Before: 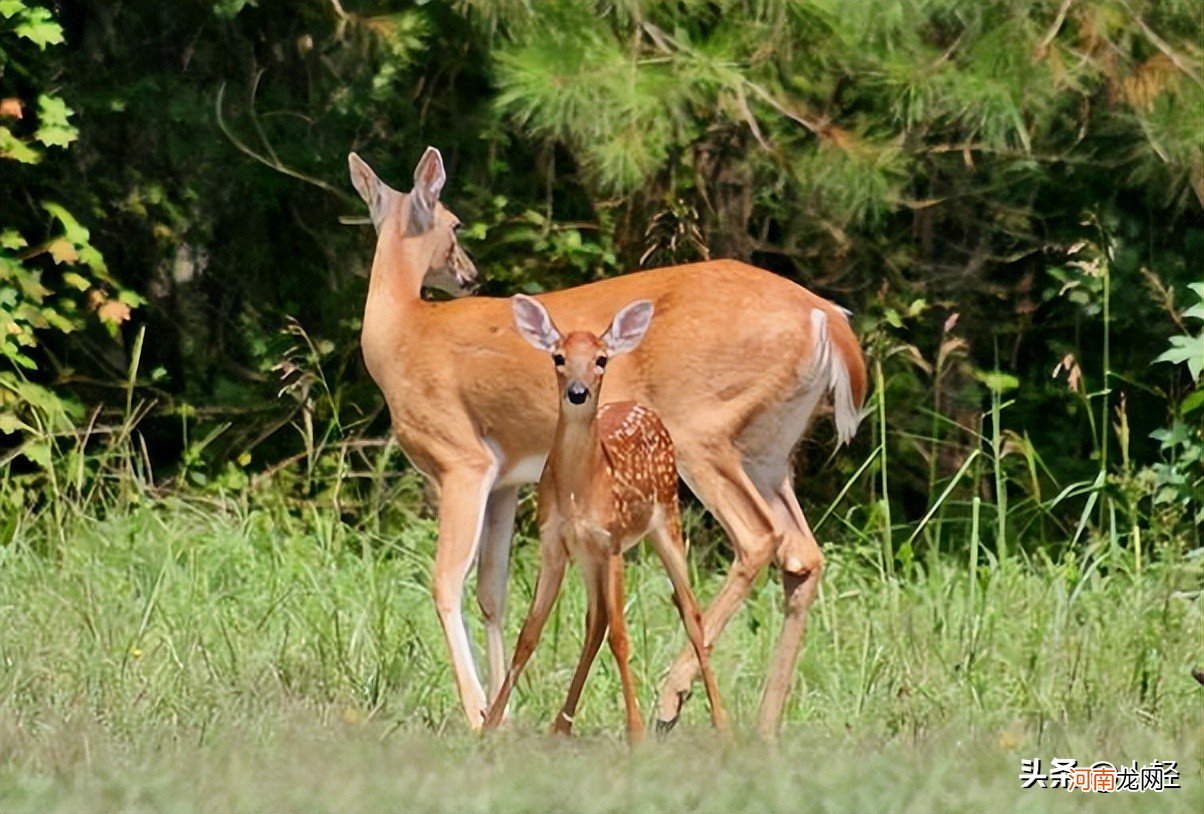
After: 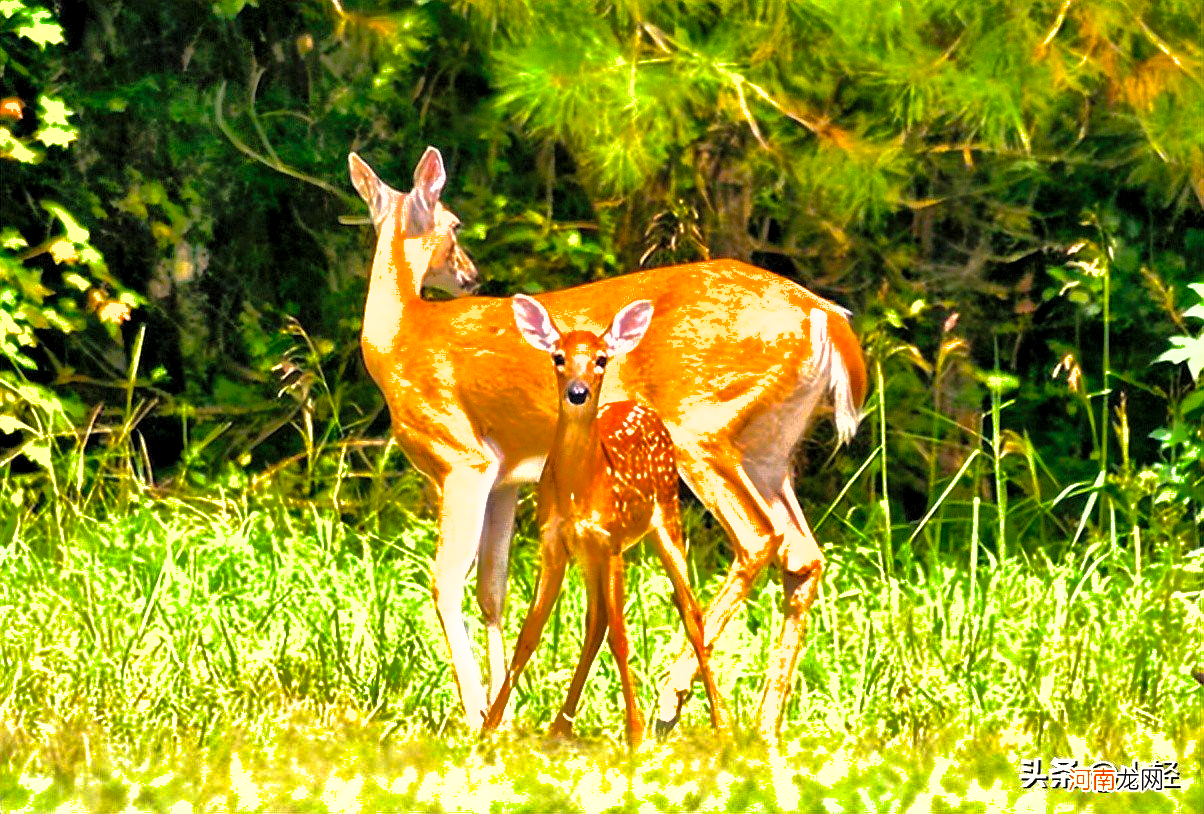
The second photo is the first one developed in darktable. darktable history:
levels: black 0.072%, levels [0.012, 0.367, 0.697]
color balance rgb: highlights gain › chroma 1.75%, highlights gain › hue 56.74°, linear chroma grading › global chroma 0.488%, perceptual saturation grading › global saturation 75.772%, perceptual saturation grading › shadows -30.427%
shadows and highlights: shadows 61.23, highlights -59.91
